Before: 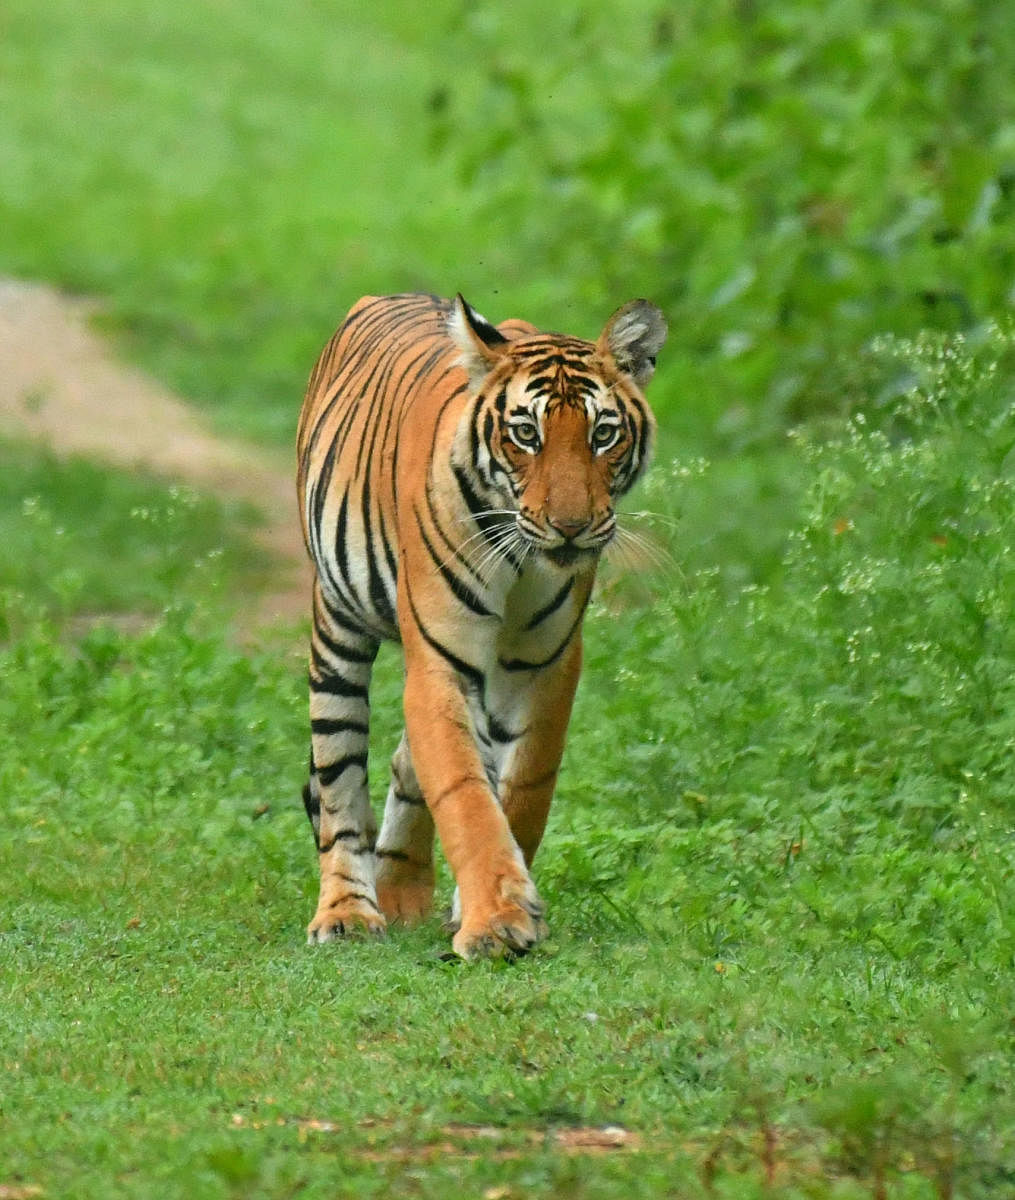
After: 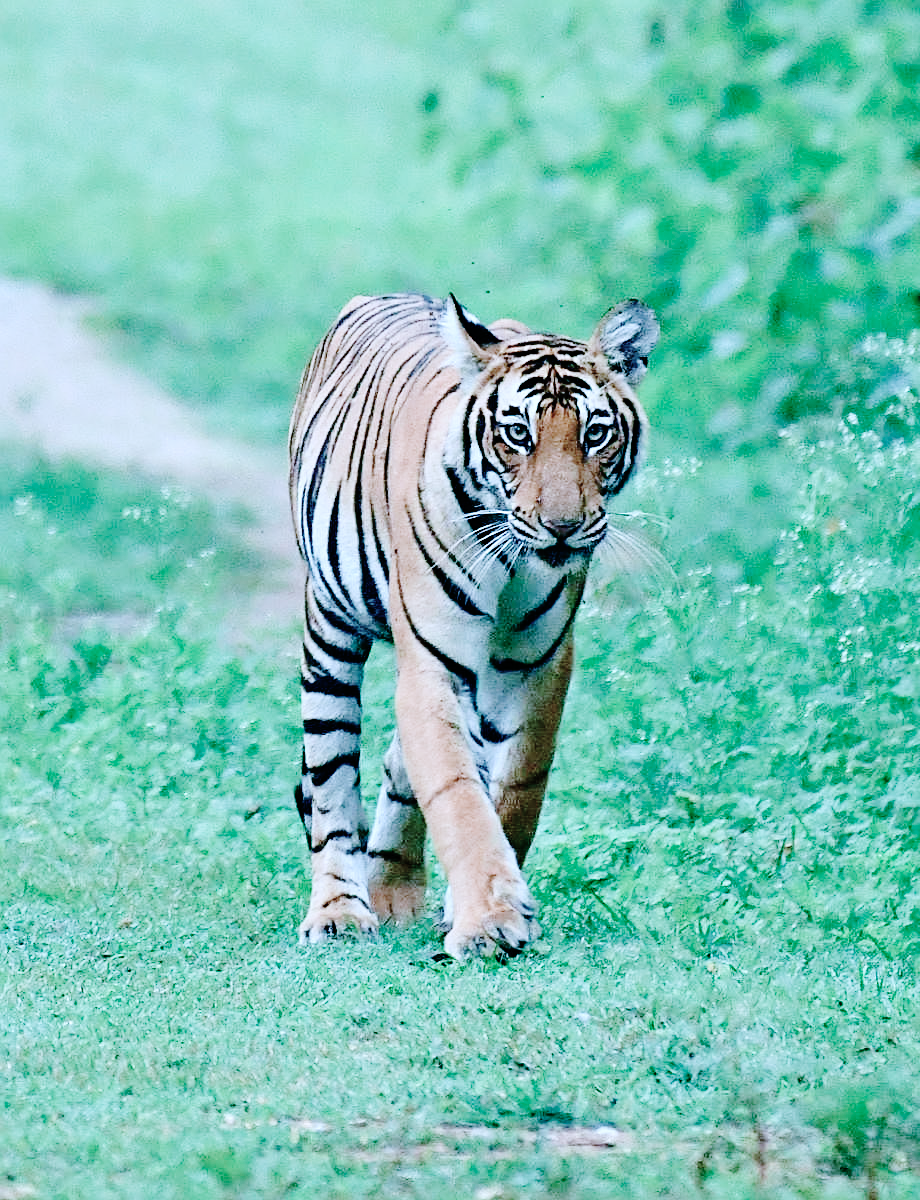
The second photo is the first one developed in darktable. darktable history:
sharpen: on, module defaults
crop and rotate: left 0.86%, right 8.429%
base curve: curves: ch0 [(0, 0) (0.036, 0.01) (0.123, 0.254) (0.258, 0.504) (0.507, 0.748) (1, 1)], preserve colors none
color calibration: illuminant custom, x 0.459, y 0.429, temperature 2634.08 K
contrast brightness saturation: contrast 0.096, saturation -0.377
